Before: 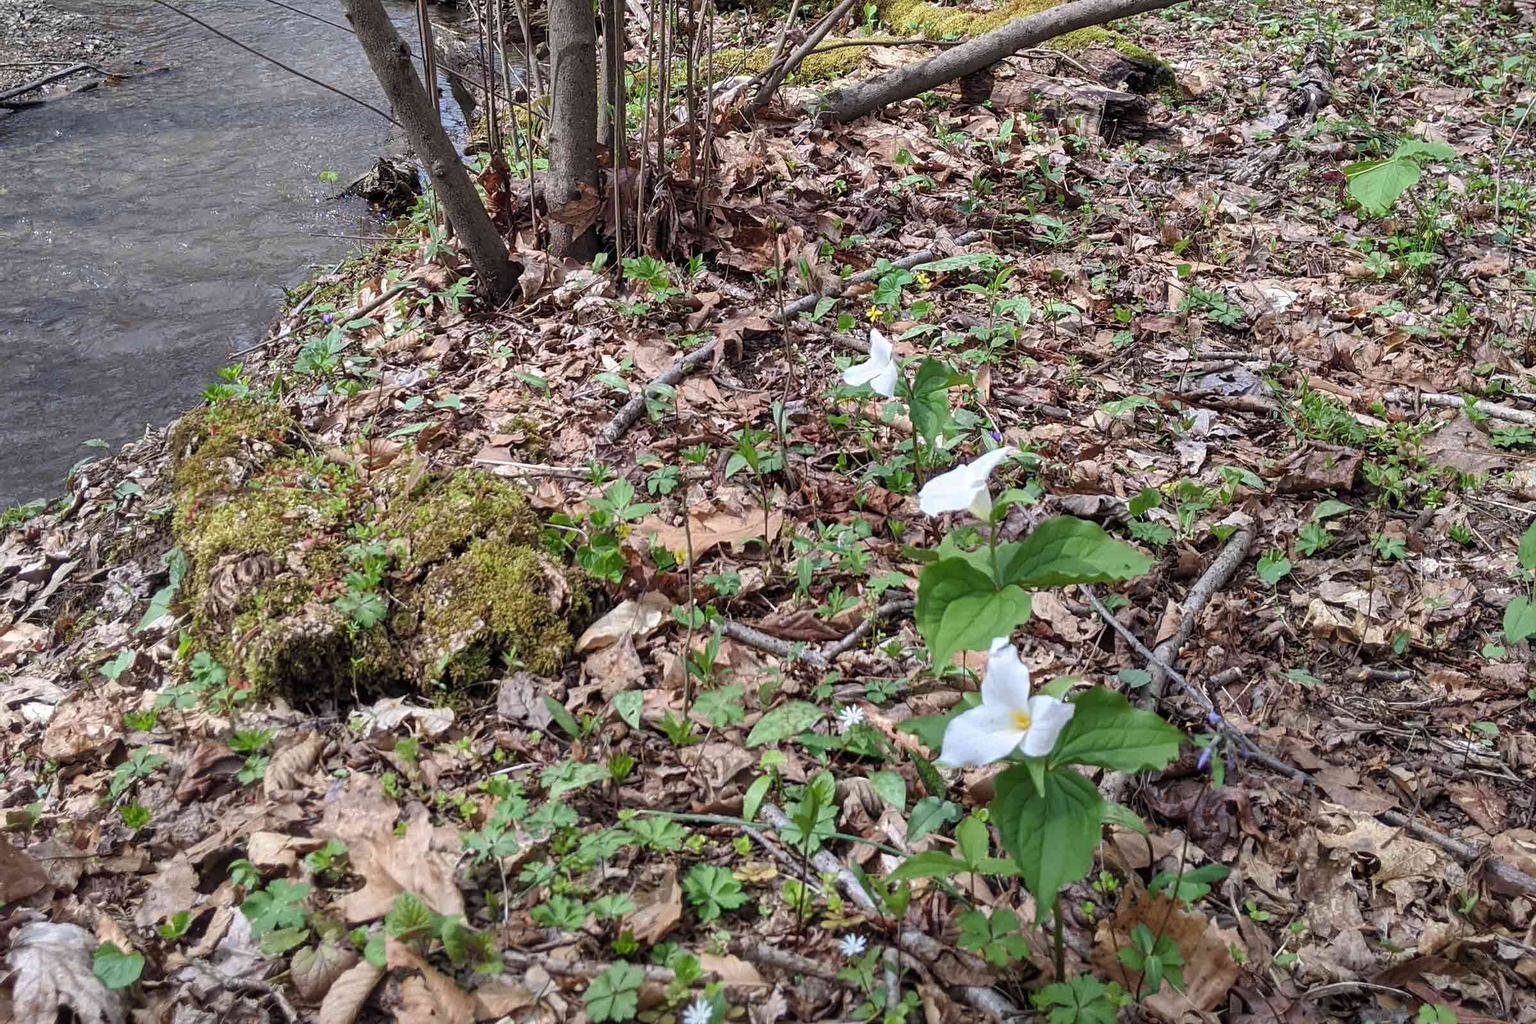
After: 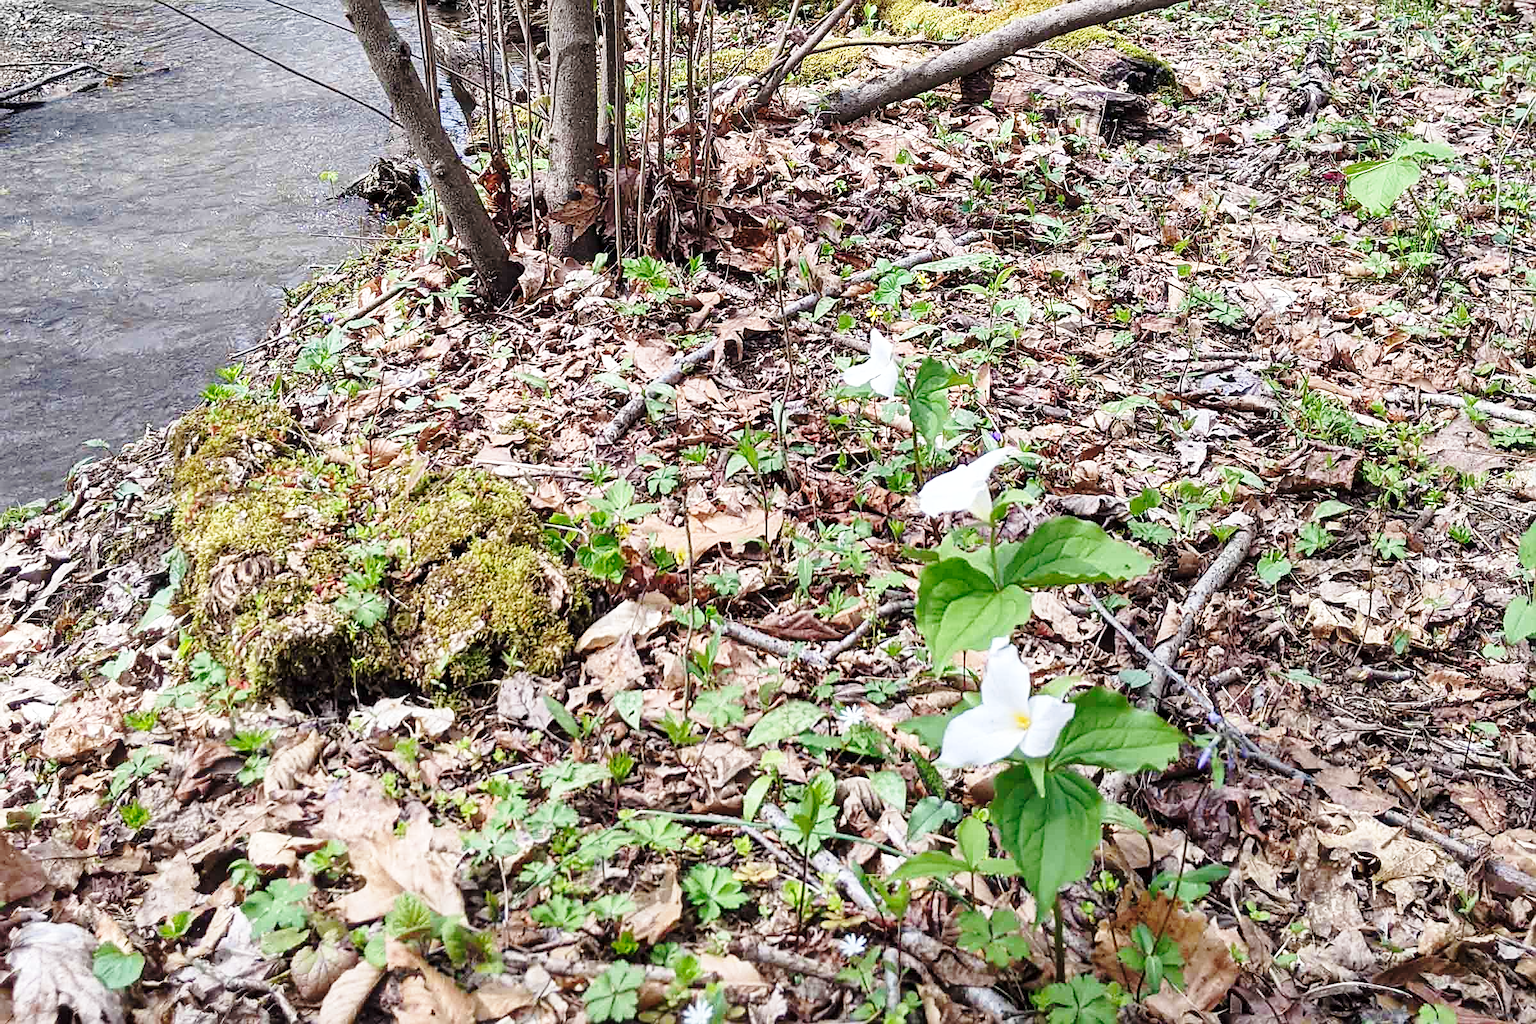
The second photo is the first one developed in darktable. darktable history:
exposure: exposure 0.127 EV, compensate highlight preservation false
sharpen: on, module defaults
base curve: curves: ch0 [(0, 0) (0.028, 0.03) (0.121, 0.232) (0.46, 0.748) (0.859, 0.968) (1, 1)], preserve colors none
